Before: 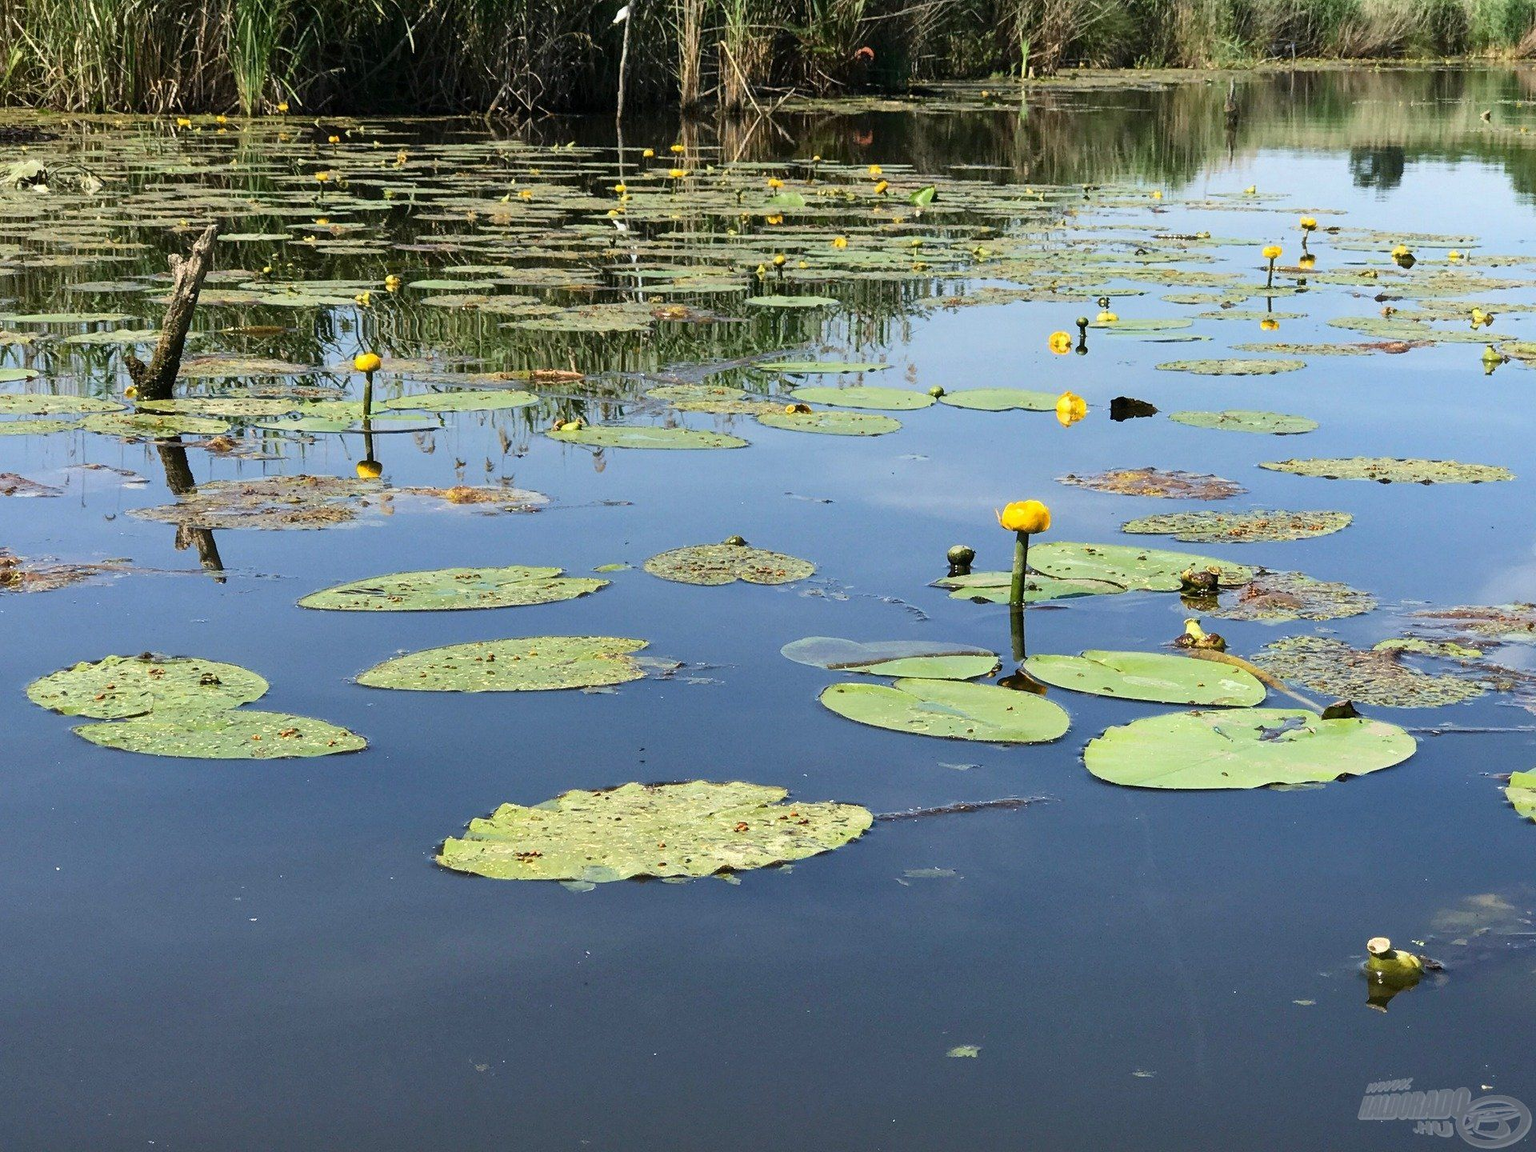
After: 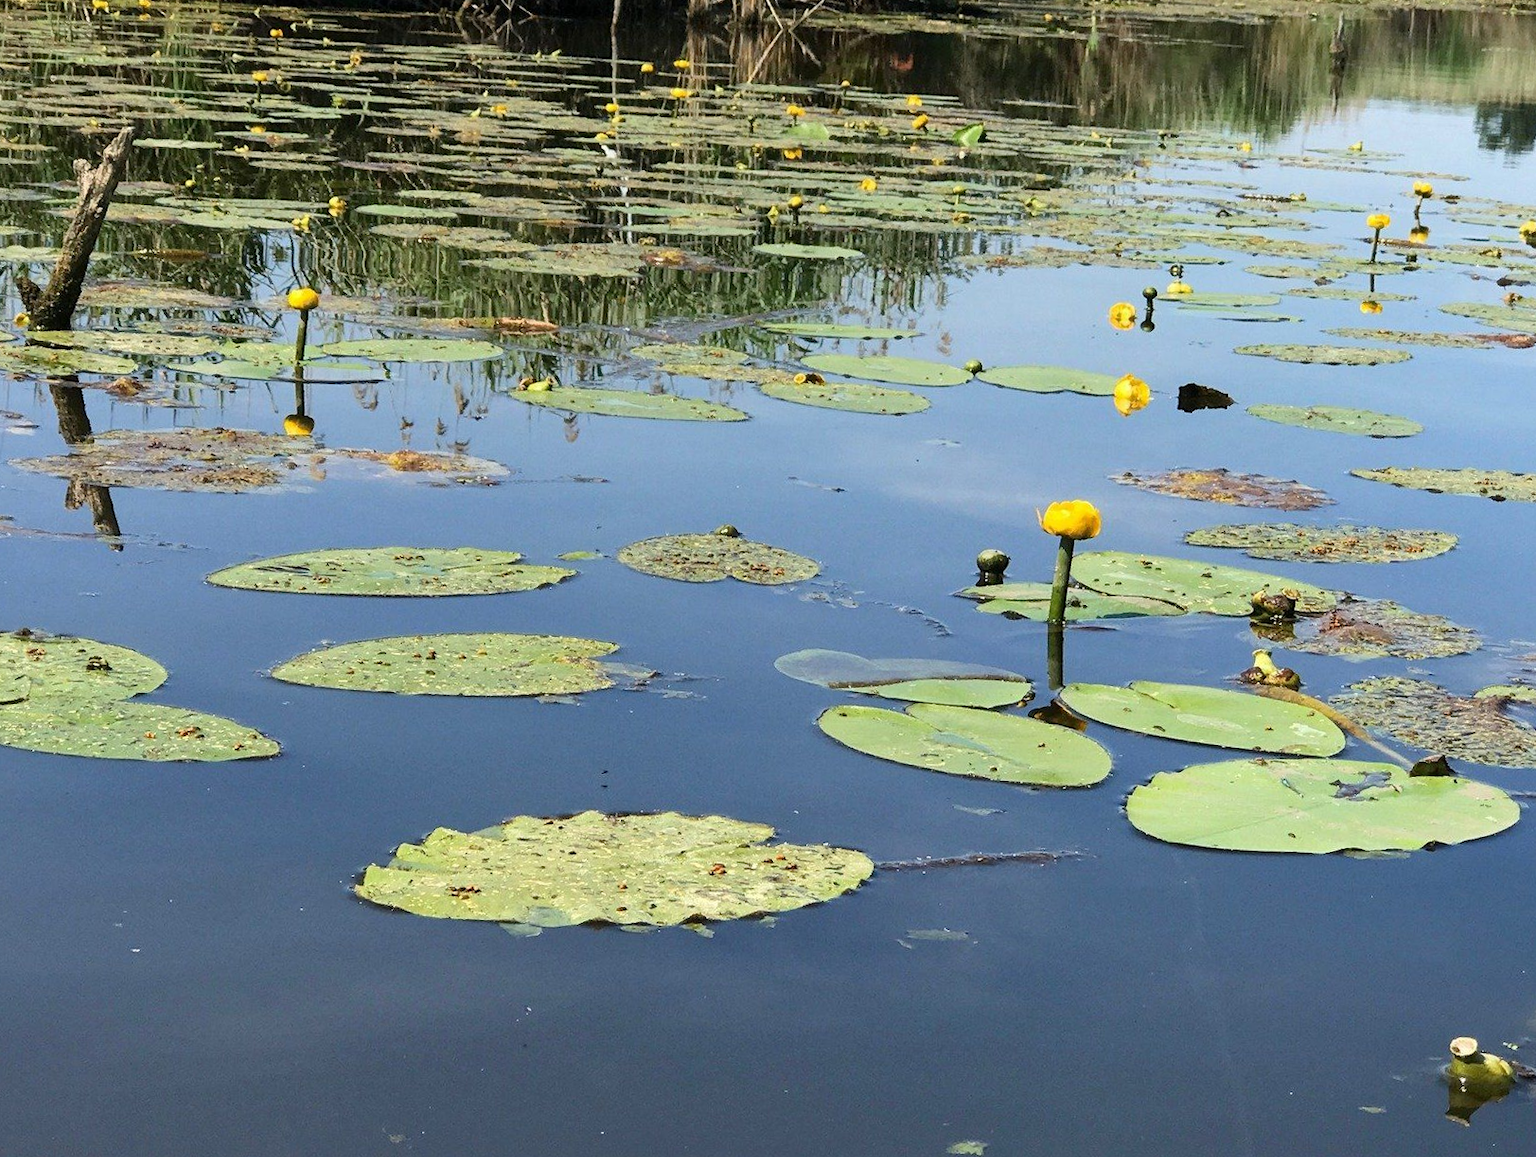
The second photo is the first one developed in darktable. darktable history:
crop and rotate: angle -2.83°, left 5.278%, top 5.159%, right 4.693%, bottom 4.411%
